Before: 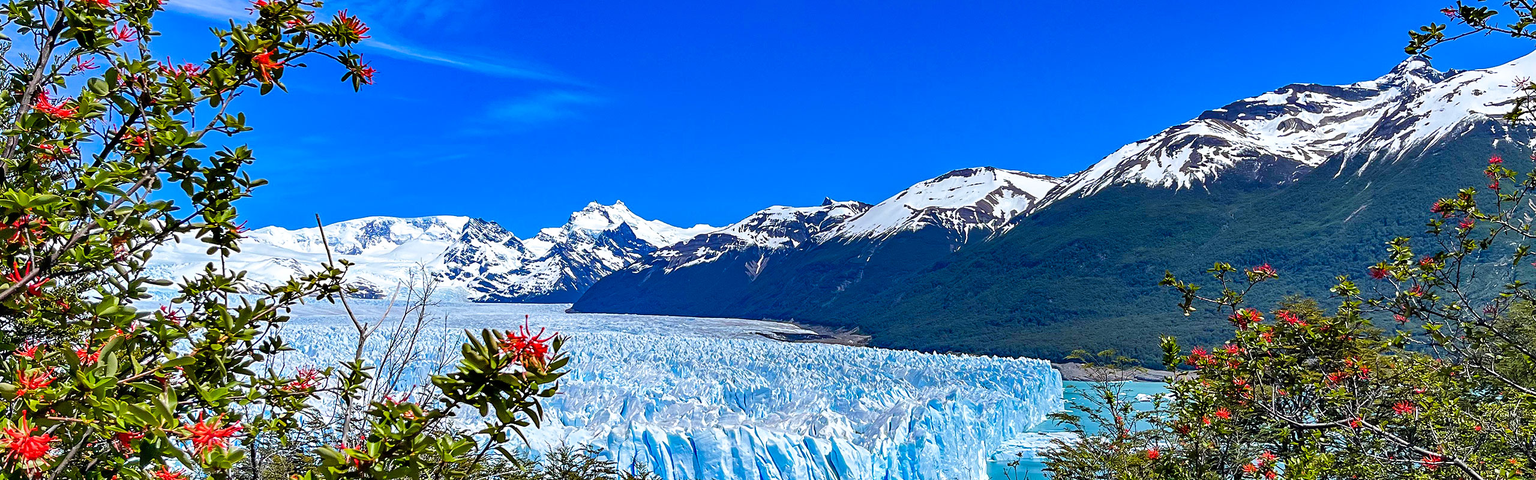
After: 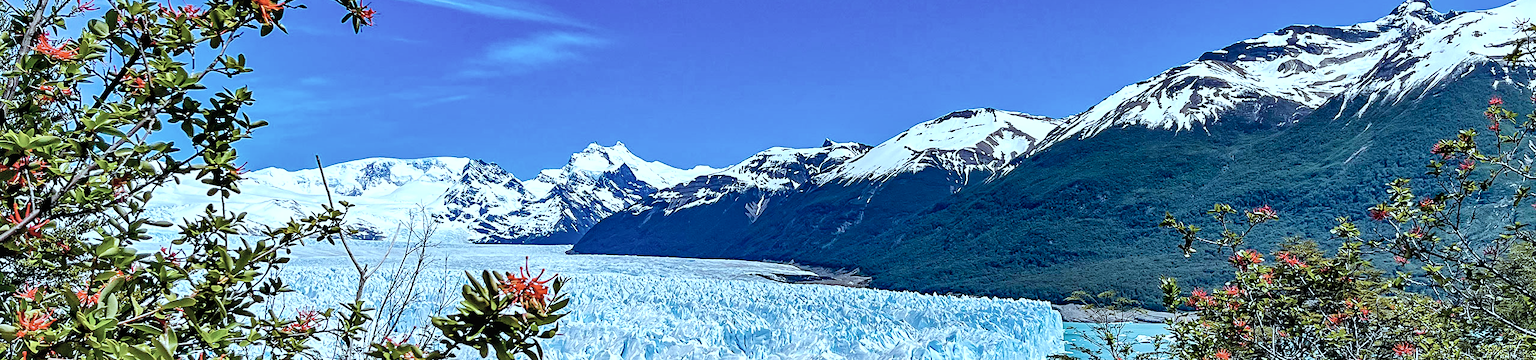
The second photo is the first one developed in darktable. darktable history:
tone equalizer: edges refinement/feathering 500, mask exposure compensation -1.57 EV, preserve details no
tone curve: curves: ch0 [(0, 0.025) (0.15, 0.143) (0.452, 0.486) (0.751, 0.788) (1, 0.961)]; ch1 [(0, 0) (0.416, 0.4) (0.476, 0.469) (0.497, 0.494) (0.546, 0.571) (0.566, 0.607) (0.62, 0.657) (1, 1)]; ch2 [(0, 0) (0.386, 0.397) (0.505, 0.498) (0.547, 0.546) (0.579, 0.58) (1, 1)], preserve colors none
crop and rotate: top 12.498%, bottom 12.396%
color correction: highlights a* -12.27, highlights b* -17.74, saturation 0.711
exposure: black level correction 0.005, exposure 0.283 EV, compensate exposure bias true, compensate highlight preservation false
local contrast: mode bilateral grid, contrast 21, coarseness 50, detail 150%, midtone range 0.2
